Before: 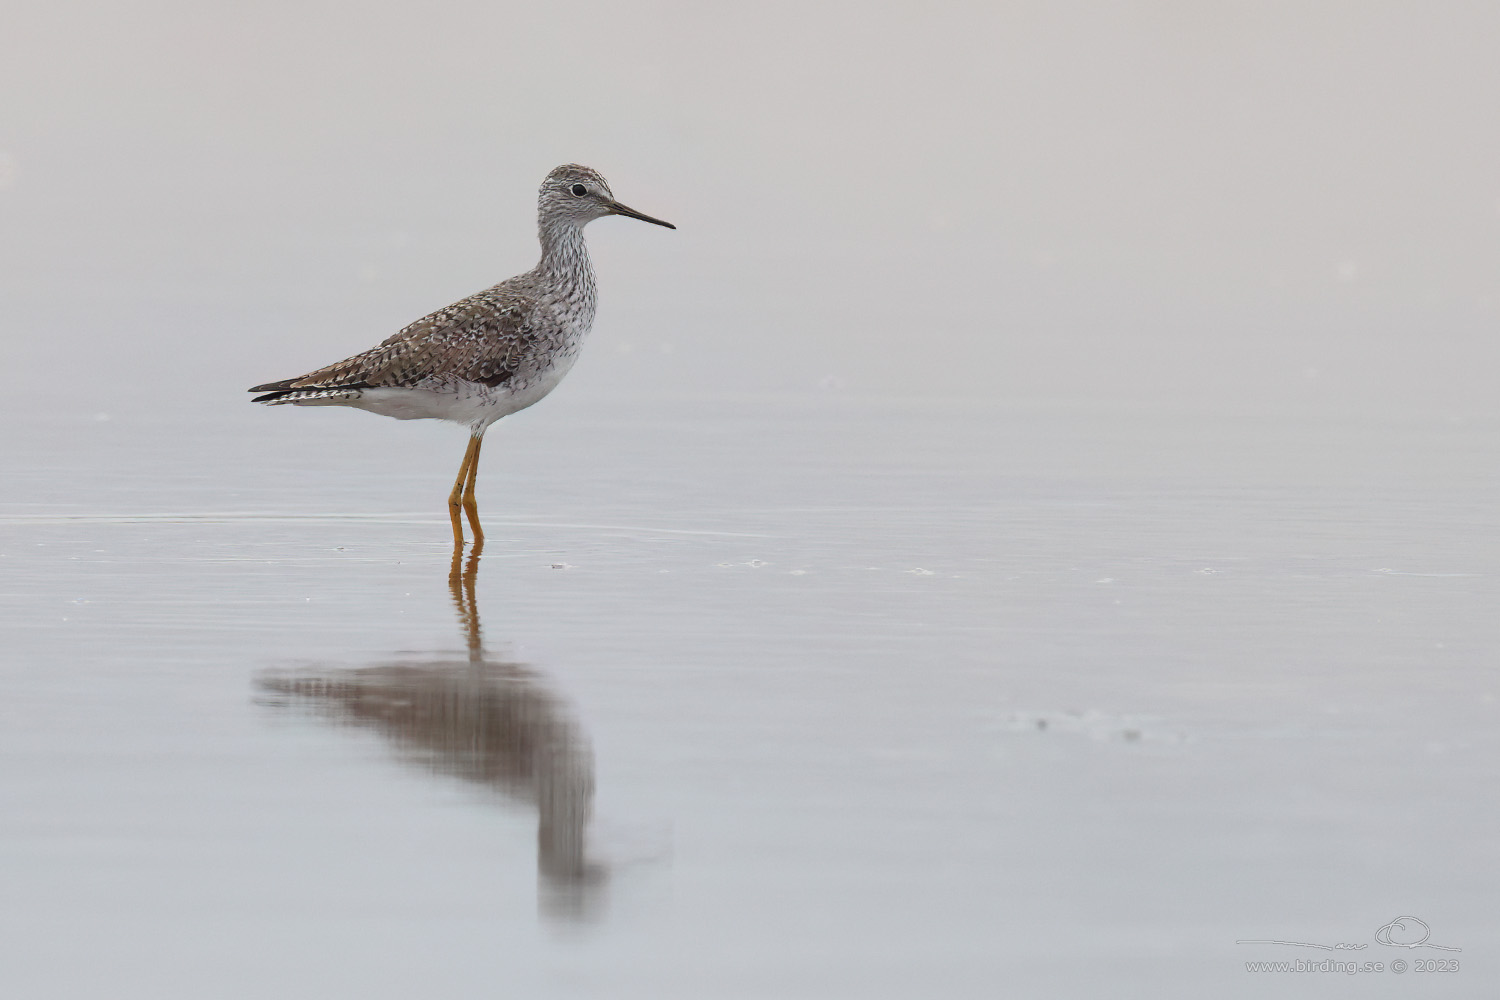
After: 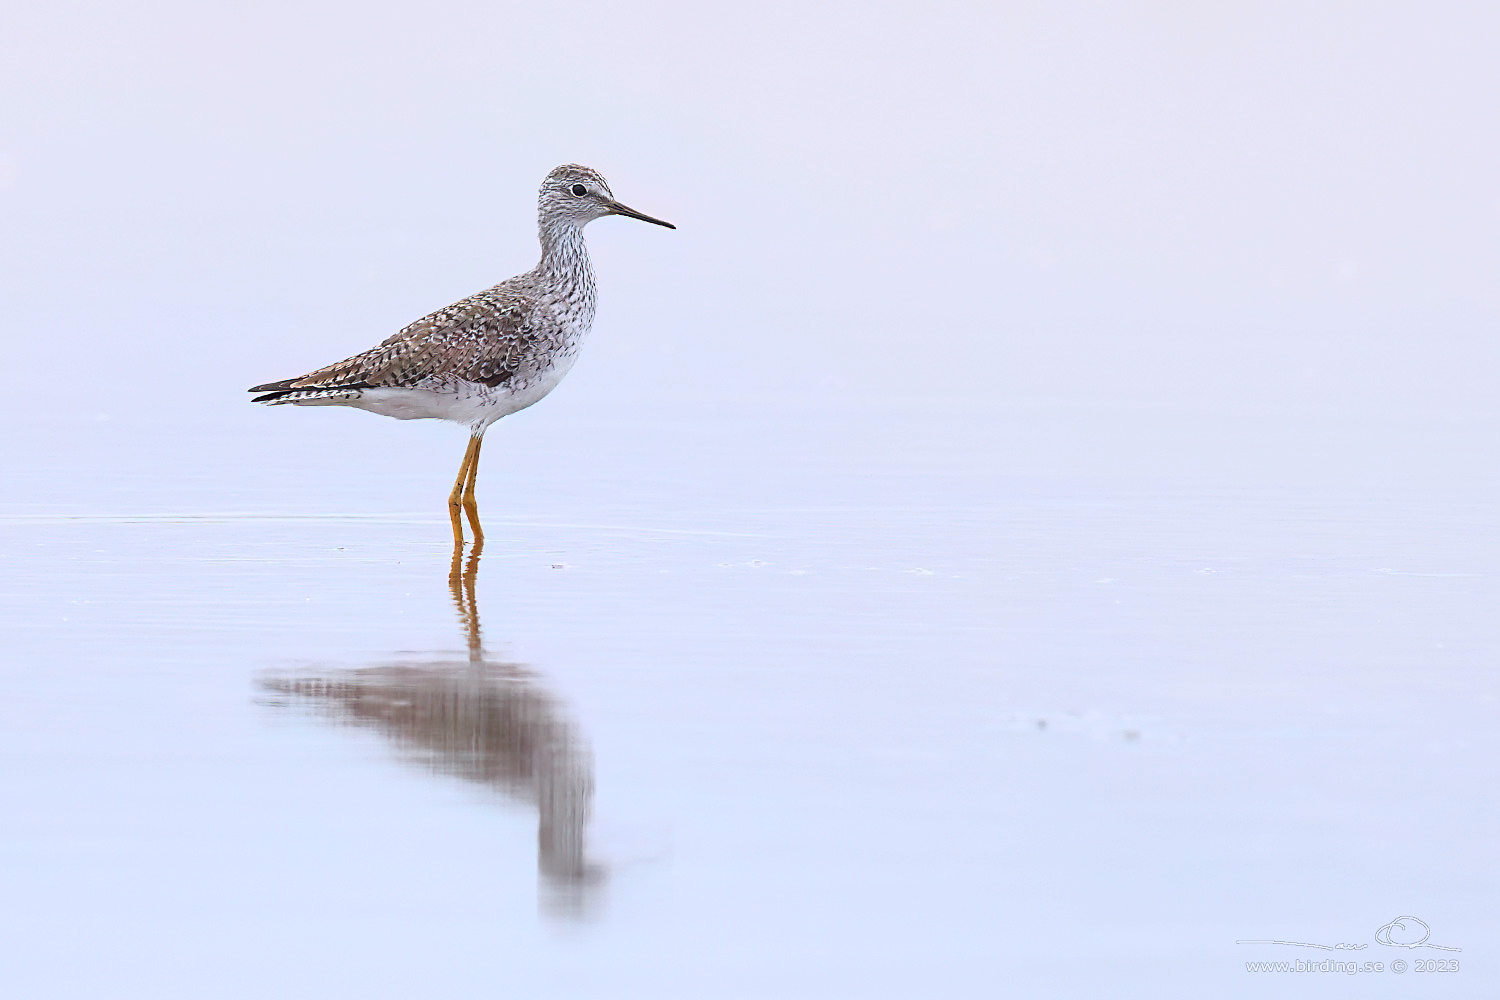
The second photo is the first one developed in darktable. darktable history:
color calibration: illuminant as shot in camera, x 0.358, y 0.373, temperature 4628.91 K
contrast brightness saturation: contrast 0.239, brightness 0.262, saturation 0.388
sharpen: on, module defaults
